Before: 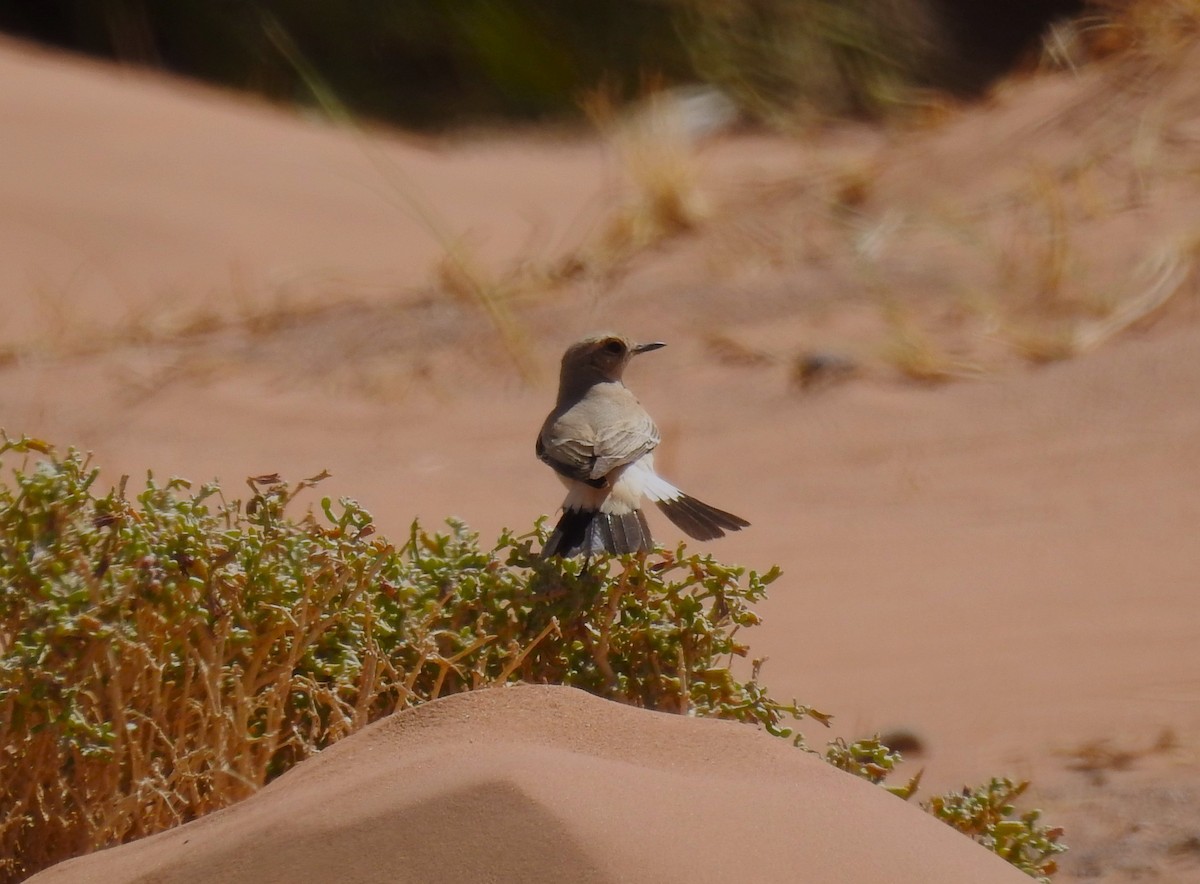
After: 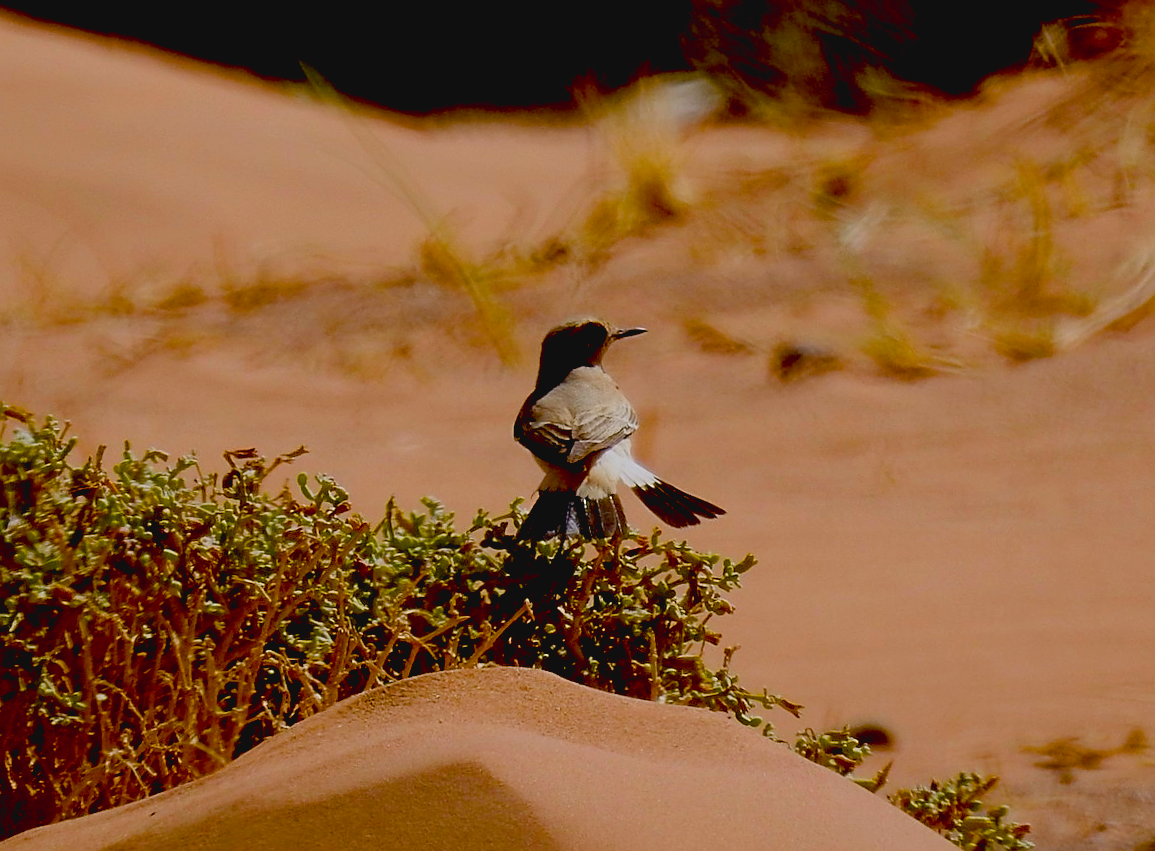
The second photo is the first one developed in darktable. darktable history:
color balance rgb: global offset › luminance 0.507%, perceptual saturation grading › global saturation 27.29%, perceptual saturation grading › highlights -27.698%, perceptual saturation grading › mid-tones 15.179%, perceptual saturation grading › shadows 33.149%
sharpen: on, module defaults
exposure: black level correction 0.046, exposure 0.013 EV, compensate highlight preservation false
crop and rotate: angle -1.64°
